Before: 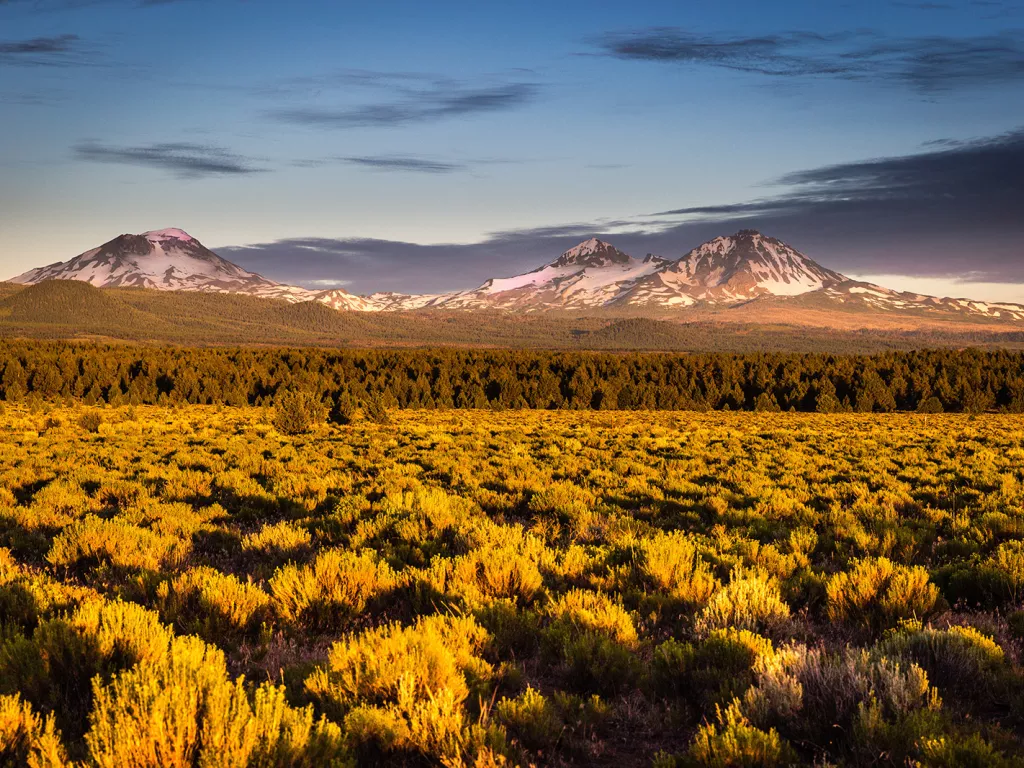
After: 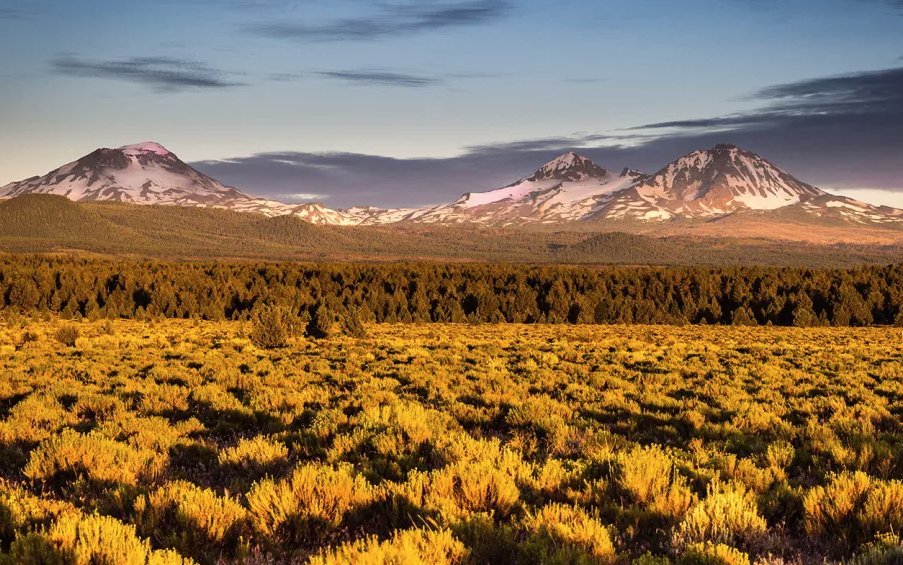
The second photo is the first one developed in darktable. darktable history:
crop and rotate: left 2.316%, top 11.32%, right 9.417%, bottom 15.066%
contrast brightness saturation: saturation -0.061
